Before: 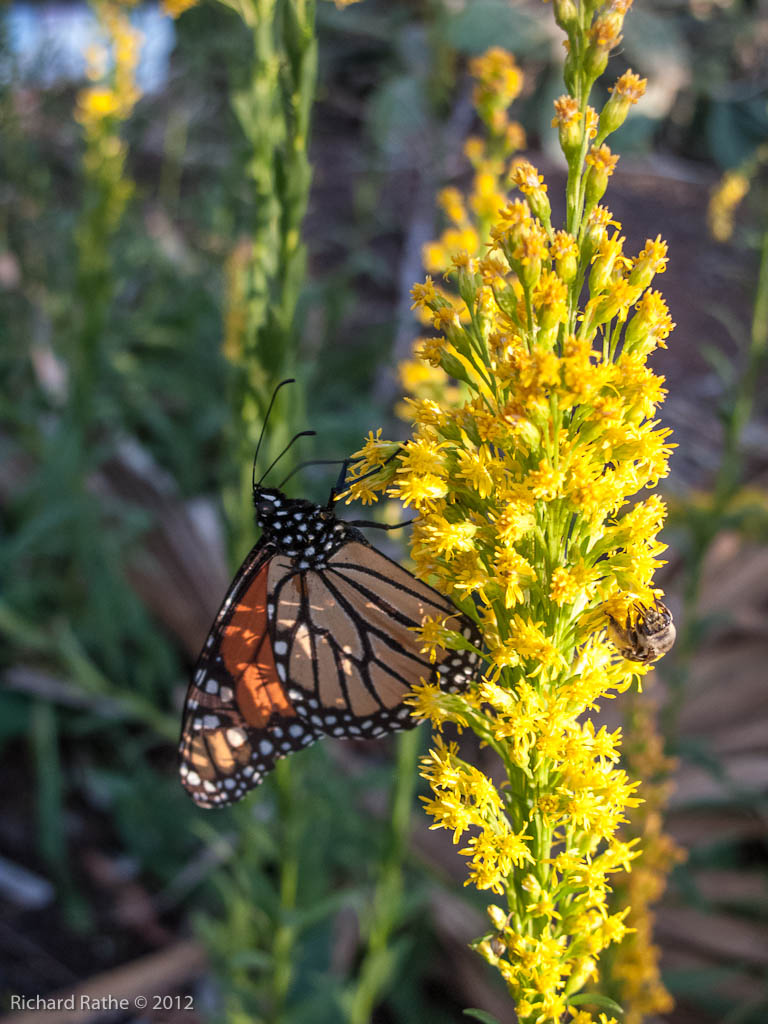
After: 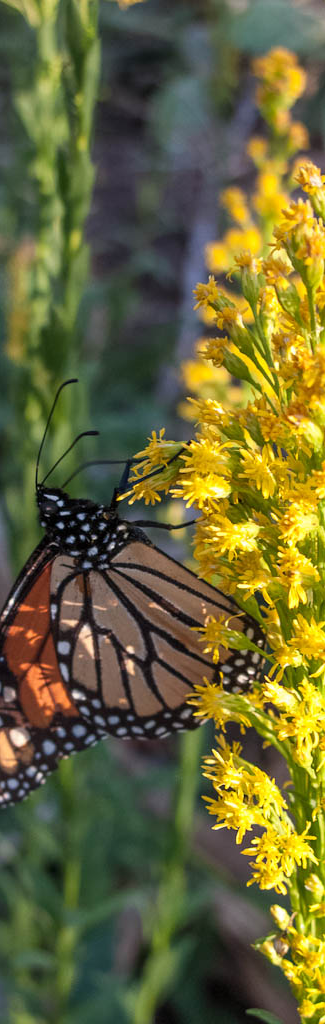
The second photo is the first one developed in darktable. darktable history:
crop: left 28.268%, right 29.383%
